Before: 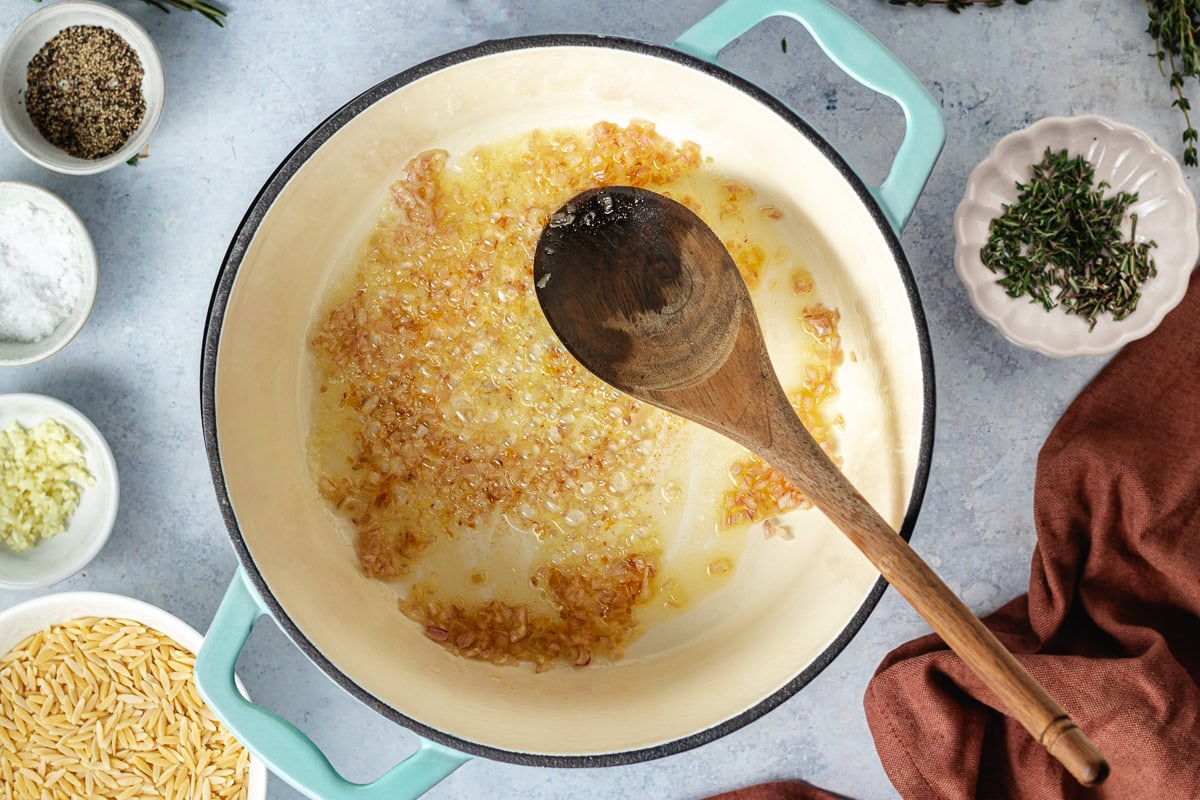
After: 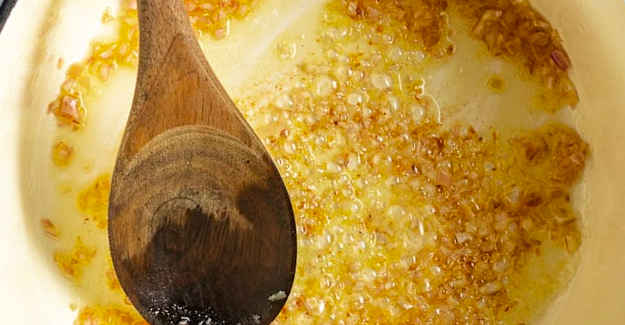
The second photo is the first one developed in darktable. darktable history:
crop and rotate: angle 146.84°, left 9.184%, top 15.607%, right 4.421%, bottom 16.912%
velvia: on, module defaults
color balance rgb: power › hue 314.26°, perceptual saturation grading › global saturation 19.697%, global vibrance 15.069%
